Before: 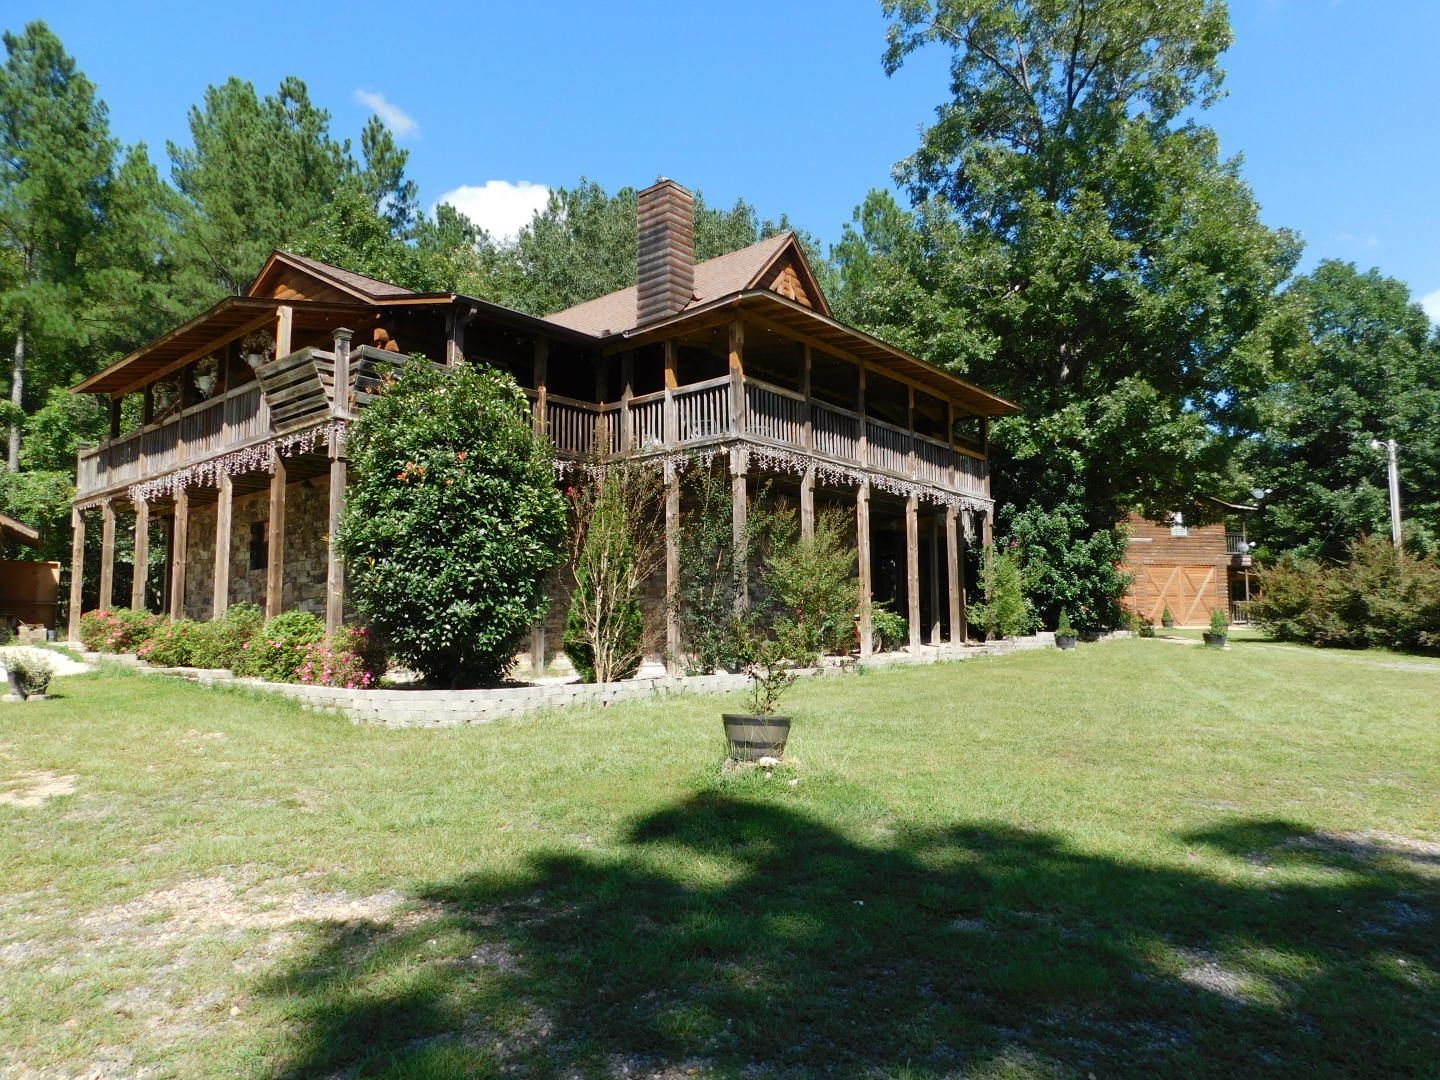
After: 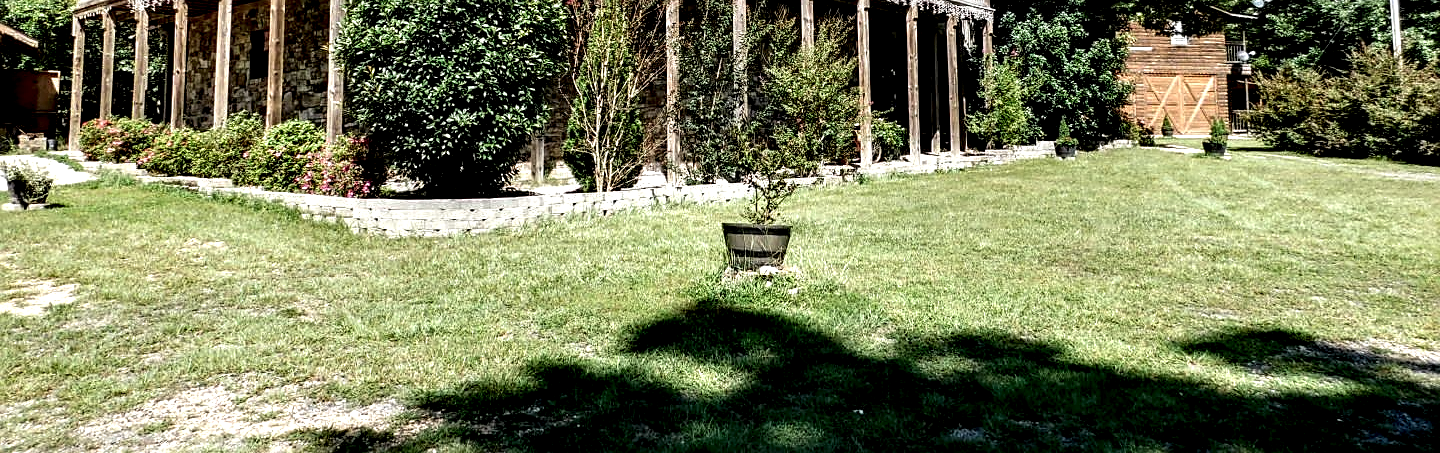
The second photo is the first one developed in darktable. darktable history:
crop: top 45.551%, bottom 12.262%
sharpen: on, module defaults
local contrast: shadows 185%, detail 225%
